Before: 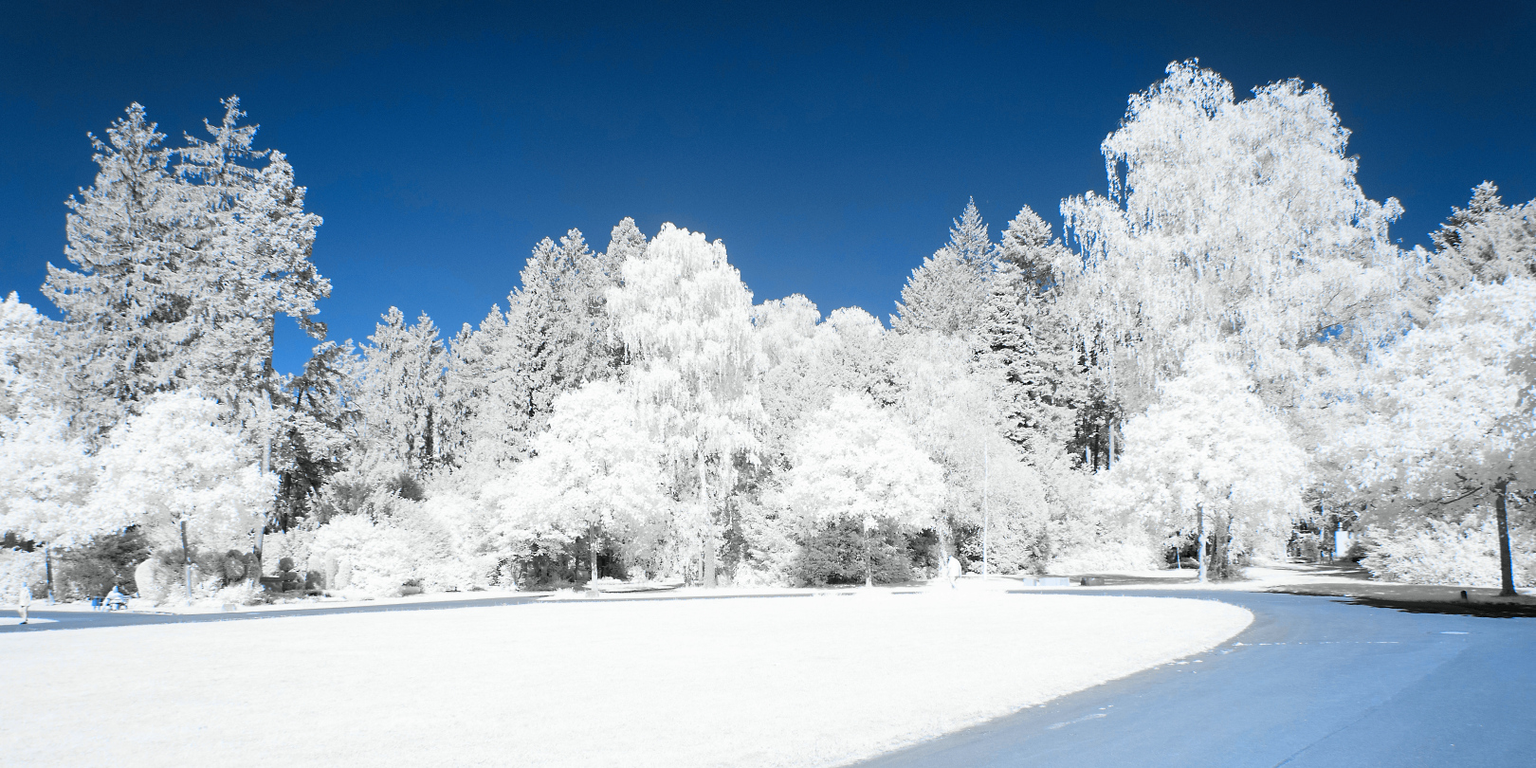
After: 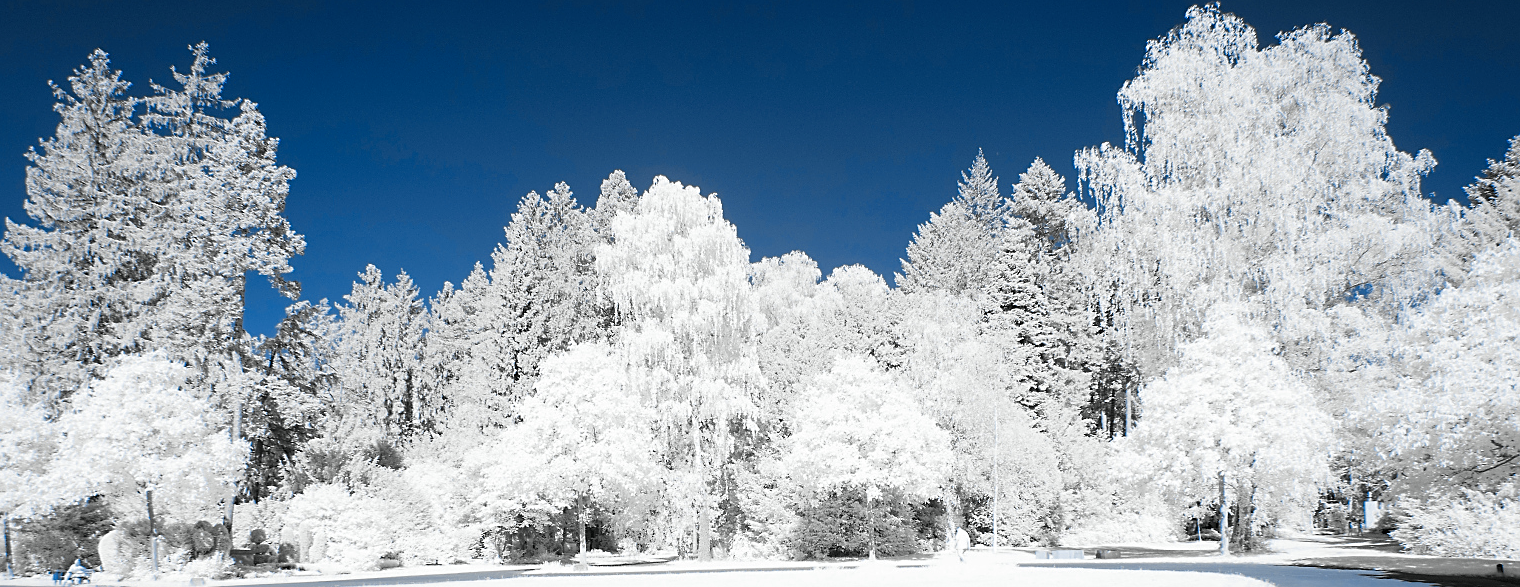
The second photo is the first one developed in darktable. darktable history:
crop: left 2.737%, top 7.287%, right 3.421%, bottom 20.179%
color zones: curves: ch0 [(0, 0.5) (0.125, 0.4) (0.25, 0.5) (0.375, 0.4) (0.5, 0.4) (0.625, 0.35) (0.75, 0.35) (0.875, 0.5)]; ch1 [(0, 0.35) (0.125, 0.45) (0.25, 0.35) (0.375, 0.35) (0.5, 0.35) (0.625, 0.35) (0.75, 0.45) (0.875, 0.35)]; ch2 [(0, 0.6) (0.125, 0.5) (0.25, 0.5) (0.375, 0.6) (0.5, 0.6) (0.625, 0.5) (0.75, 0.5) (0.875, 0.5)]
sharpen: on, module defaults
